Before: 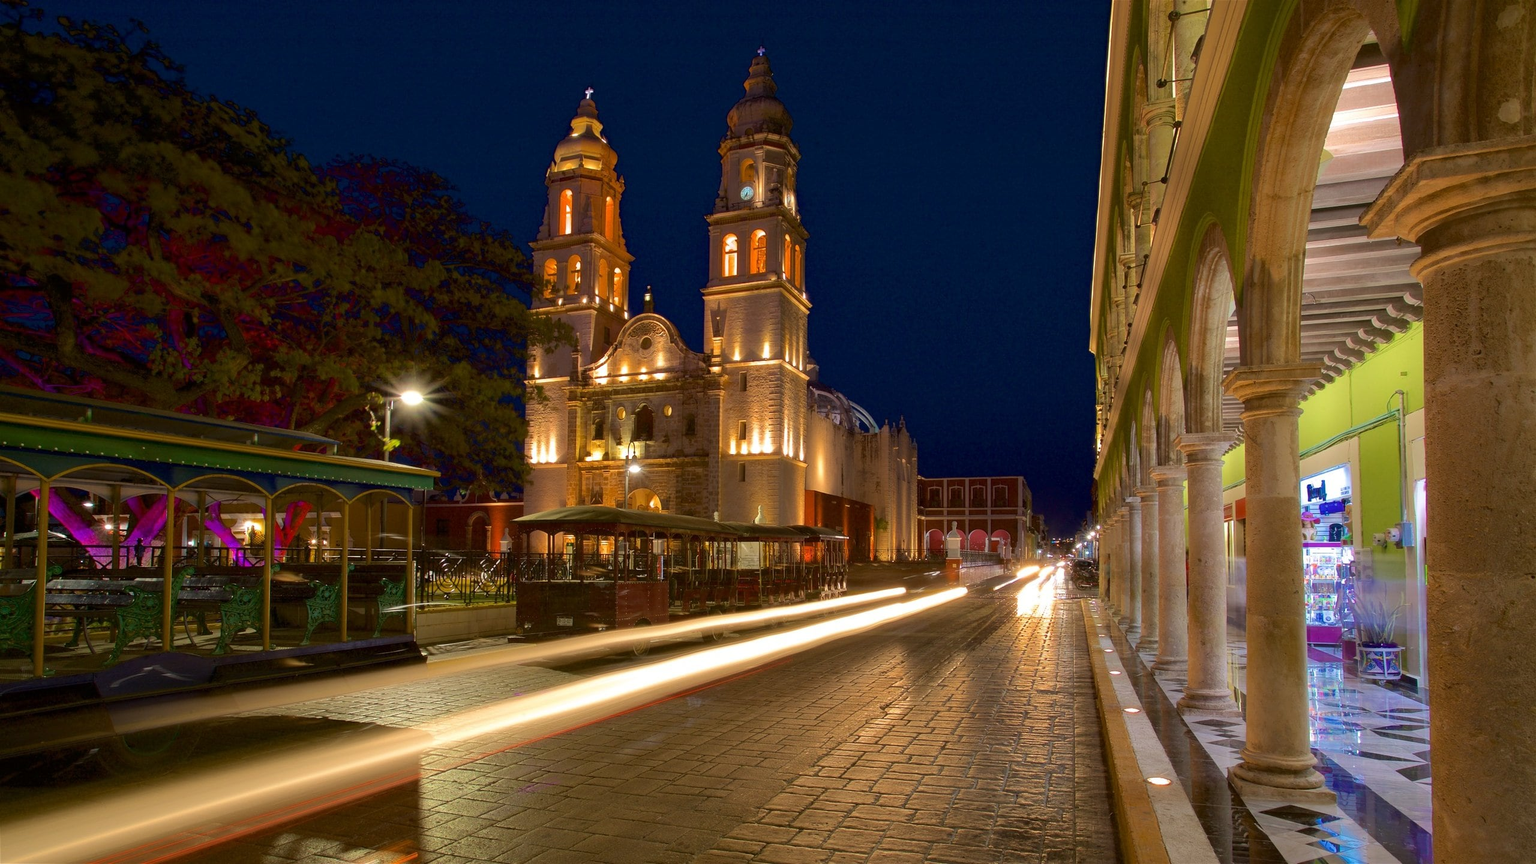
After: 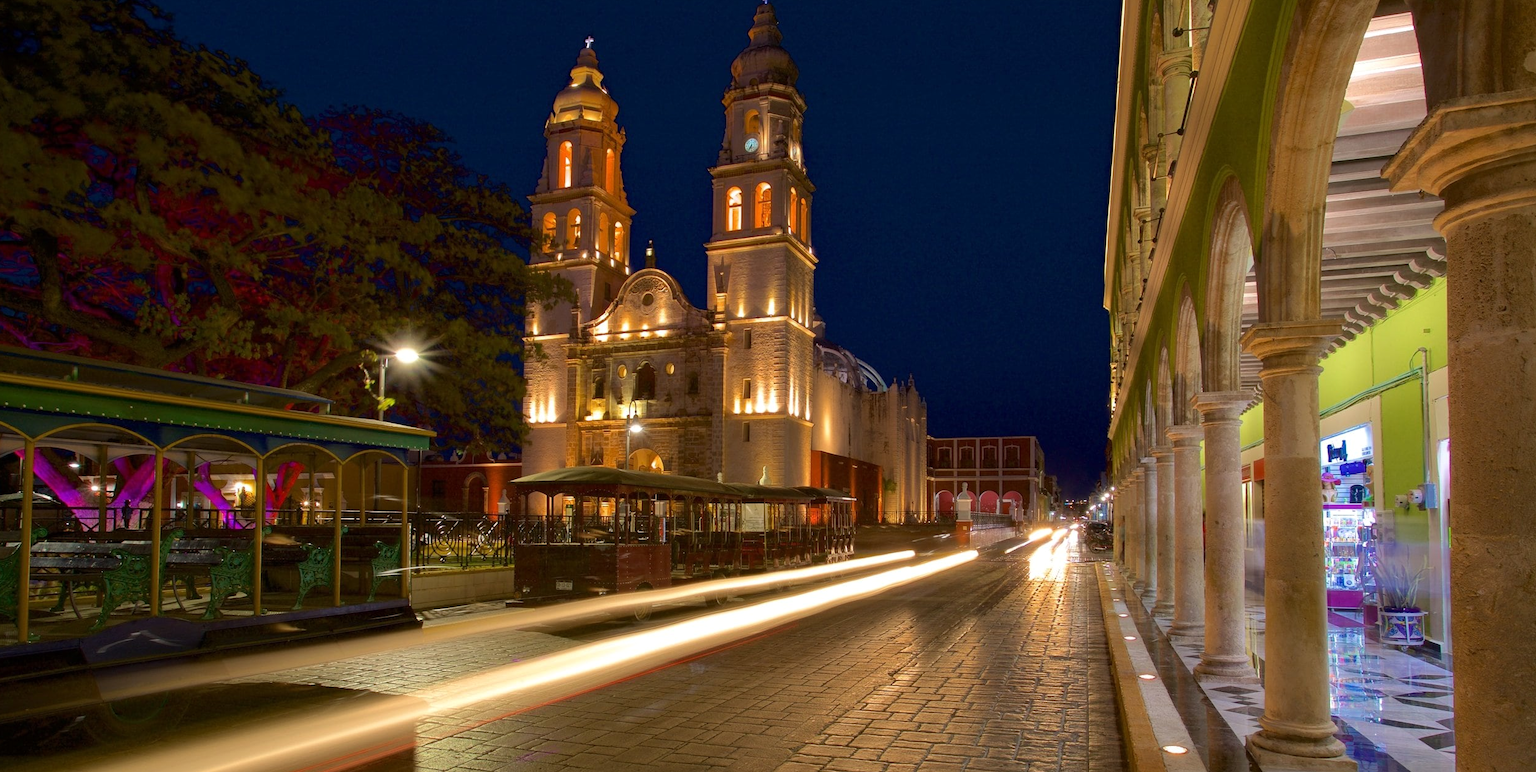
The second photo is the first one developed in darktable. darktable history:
crop: left 1.08%, top 6.105%, right 1.643%, bottom 6.873%
tone equalizer: on, module defaults
